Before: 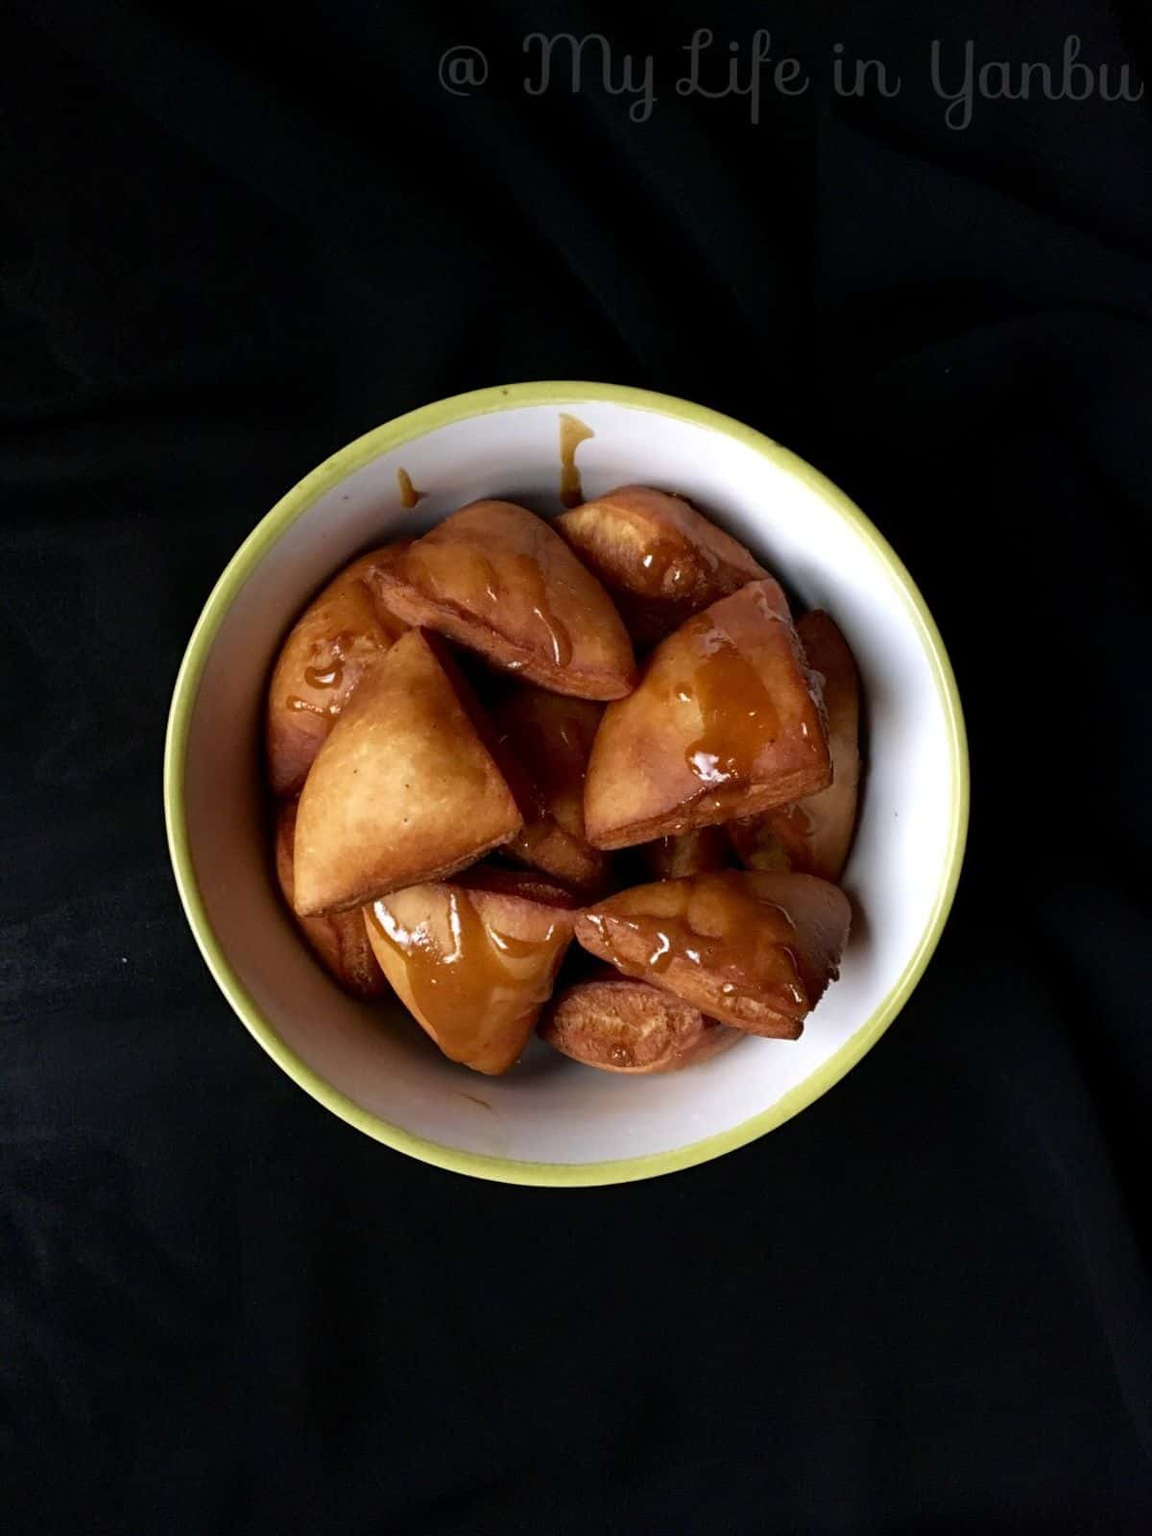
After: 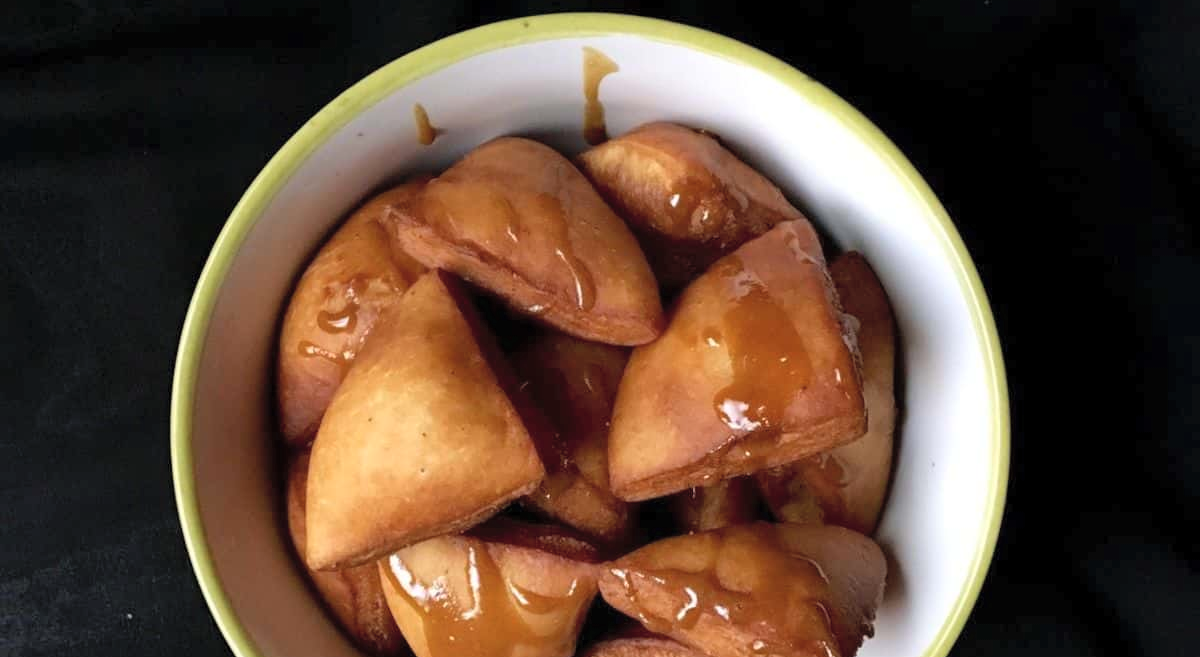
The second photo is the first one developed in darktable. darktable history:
contrast brightness saturation: brightness 0.148
crop and rotate: top 24.049%, bottom 34.854%
